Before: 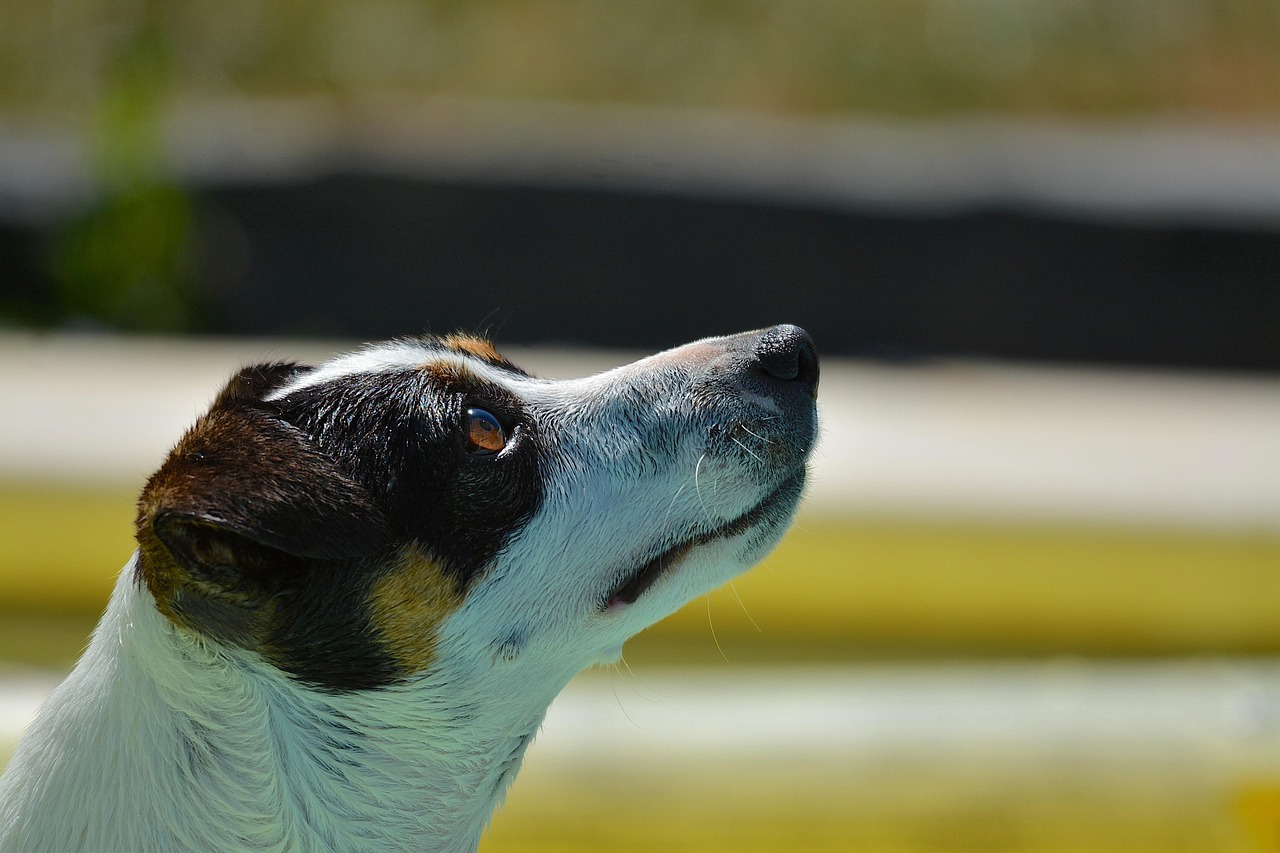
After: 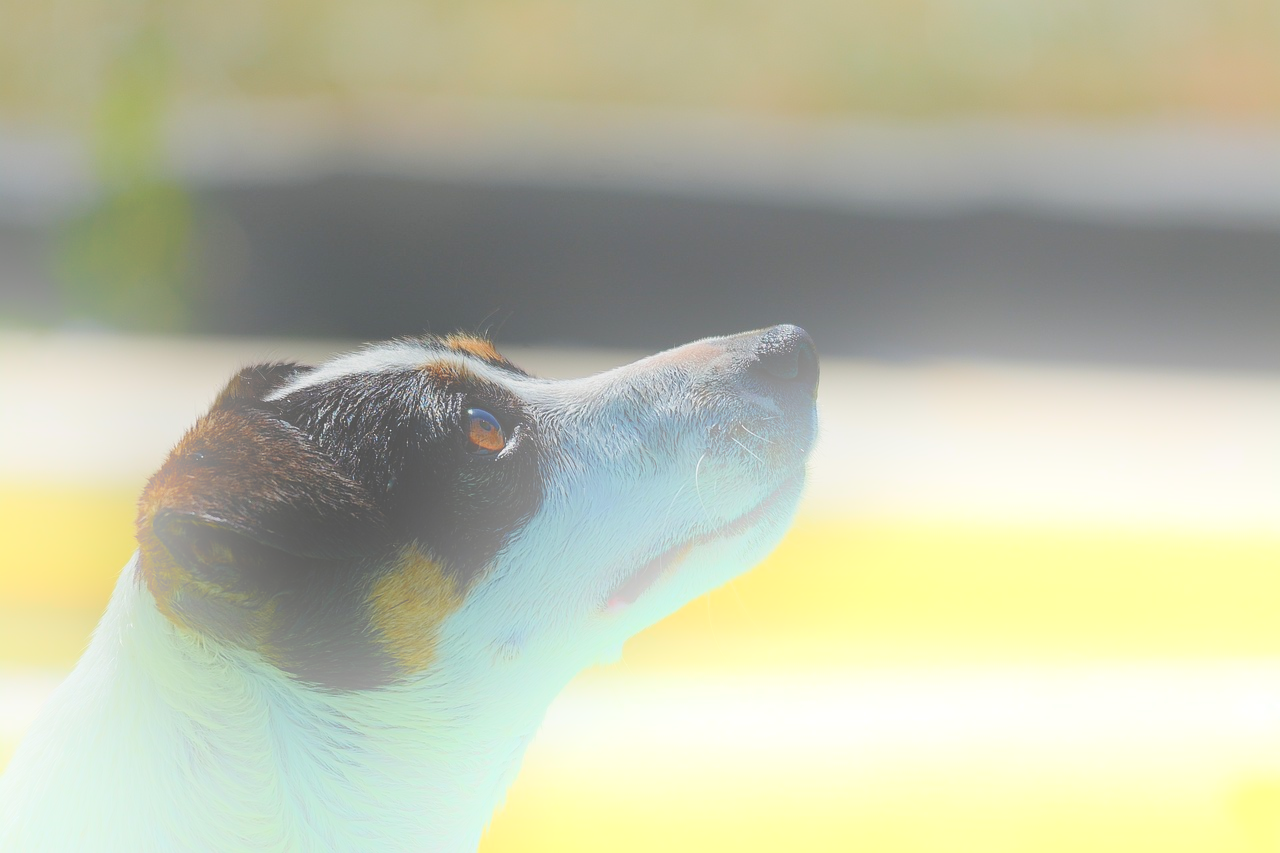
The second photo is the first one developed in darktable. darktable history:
exposure: exposure -0.582 EV, compensate highlight preservation false
bloom: size 25%, threshold 5%, strength 90%
